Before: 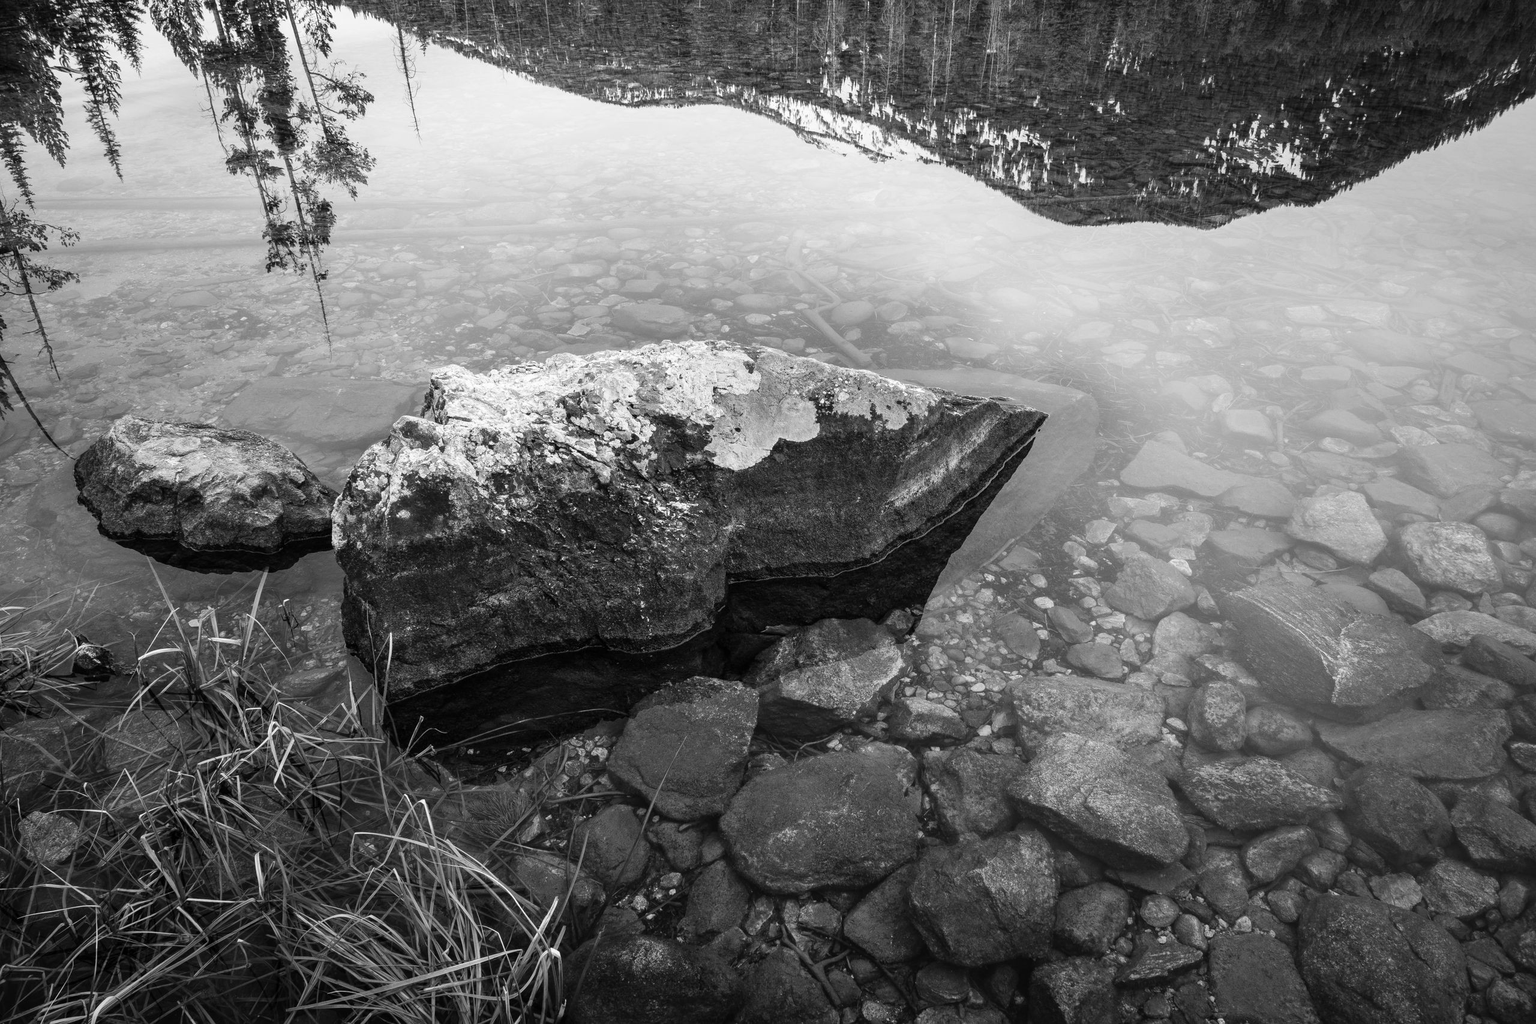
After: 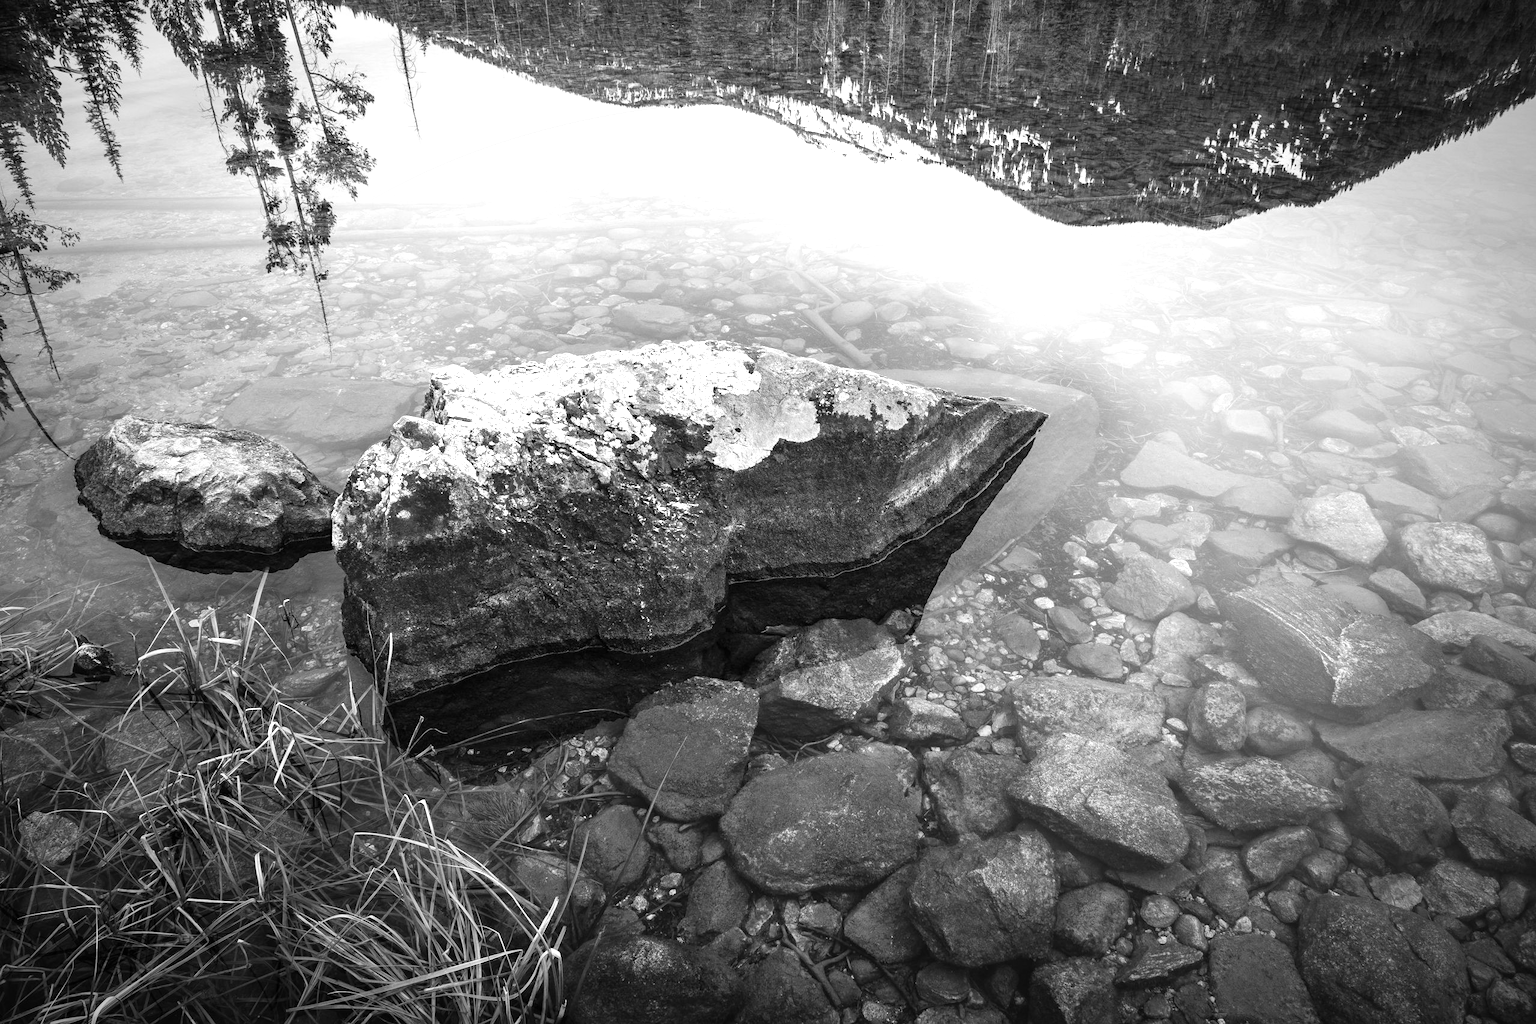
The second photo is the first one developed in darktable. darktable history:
vignetting: fall-off start 79.43%, saturation -0.649, width/height ratio 1.327, unbound false
exposure: black level correction 0, exposure 0.7 EV, compensate exposure bias true, compensate highlight preservation false
white balance: emerald 1
